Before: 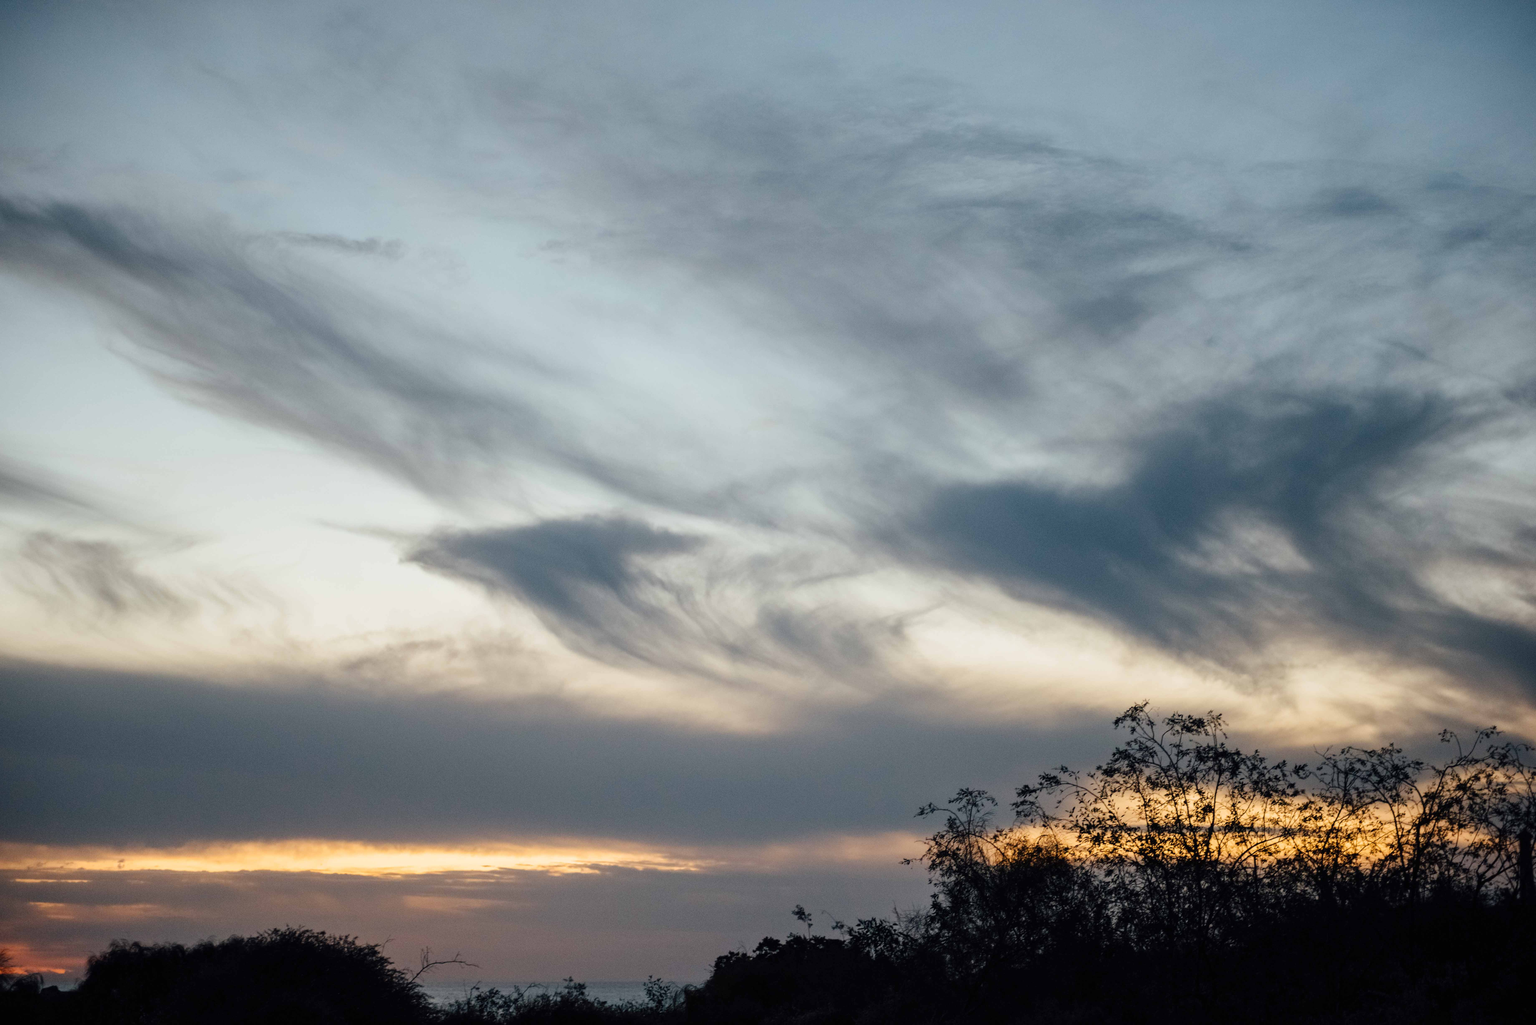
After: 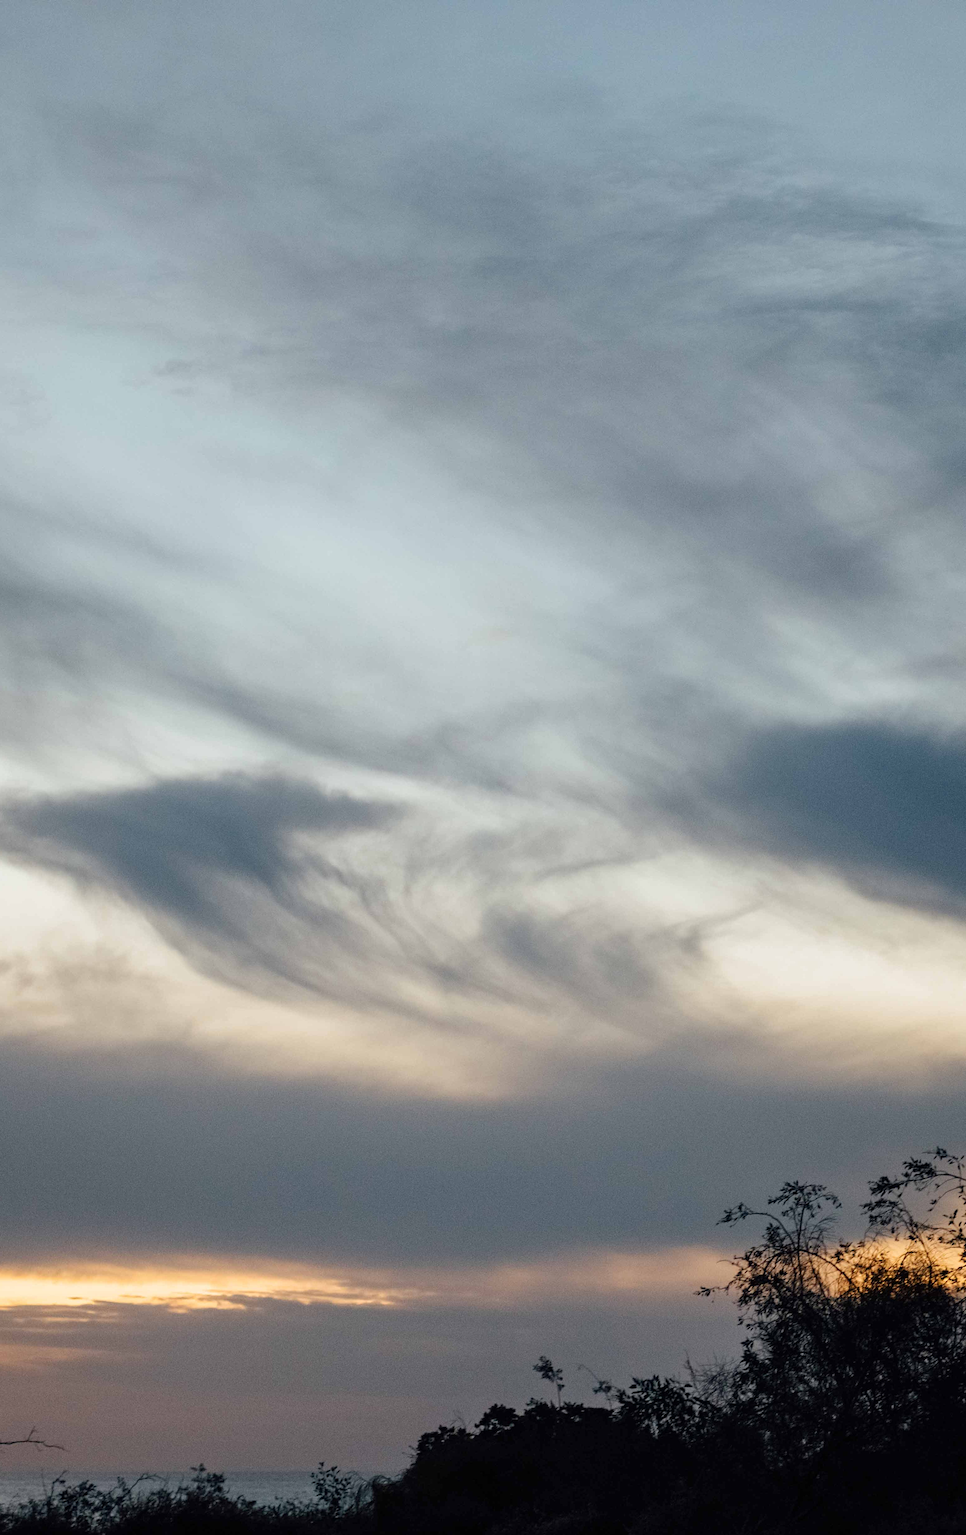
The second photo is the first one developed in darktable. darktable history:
crop: left 28.409%, right 29.593%
contrast equalizer: octaves 7, y [[0.5, 0.5, 0.5, 0.512, 0.552, 0.62], [0.5 ×6], [0.5 ×4, 0.504, 0.553], [0 ×6], [0 ×6]]
